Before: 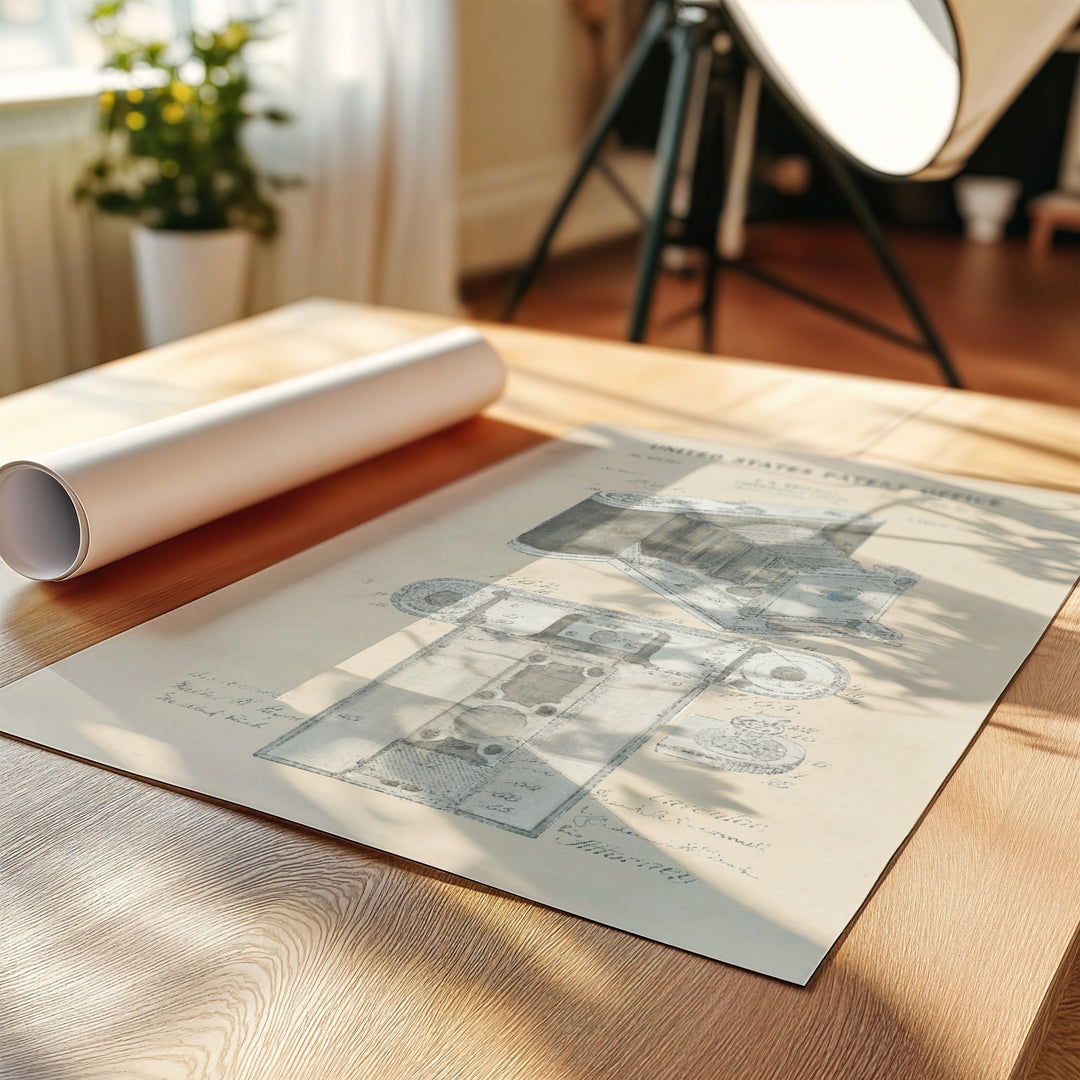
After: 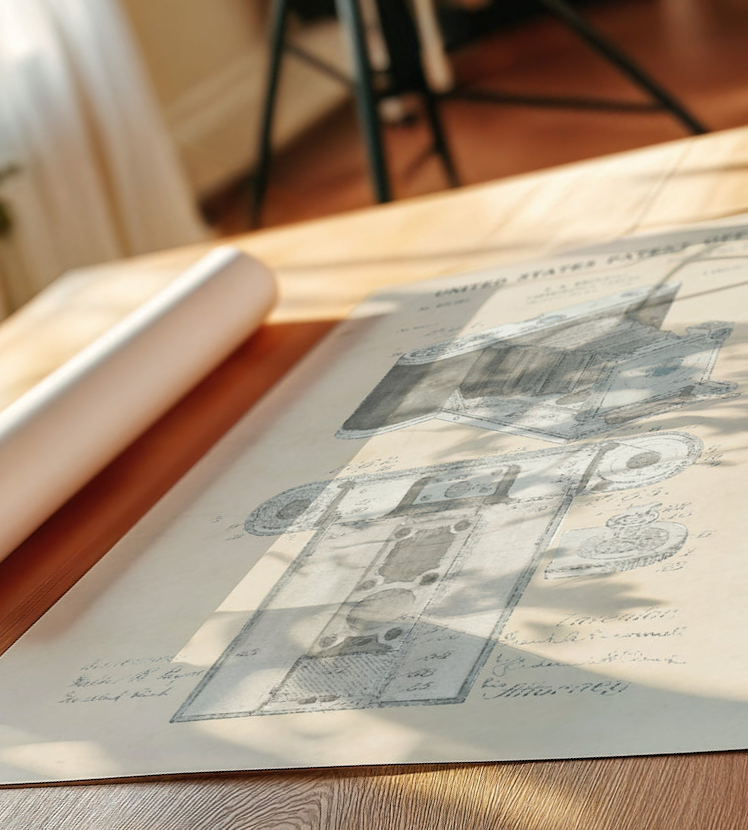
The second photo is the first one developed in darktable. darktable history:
crop and rotate: angle 20.32°, left 6.775%, right 4.108%, bottom 1.129%
